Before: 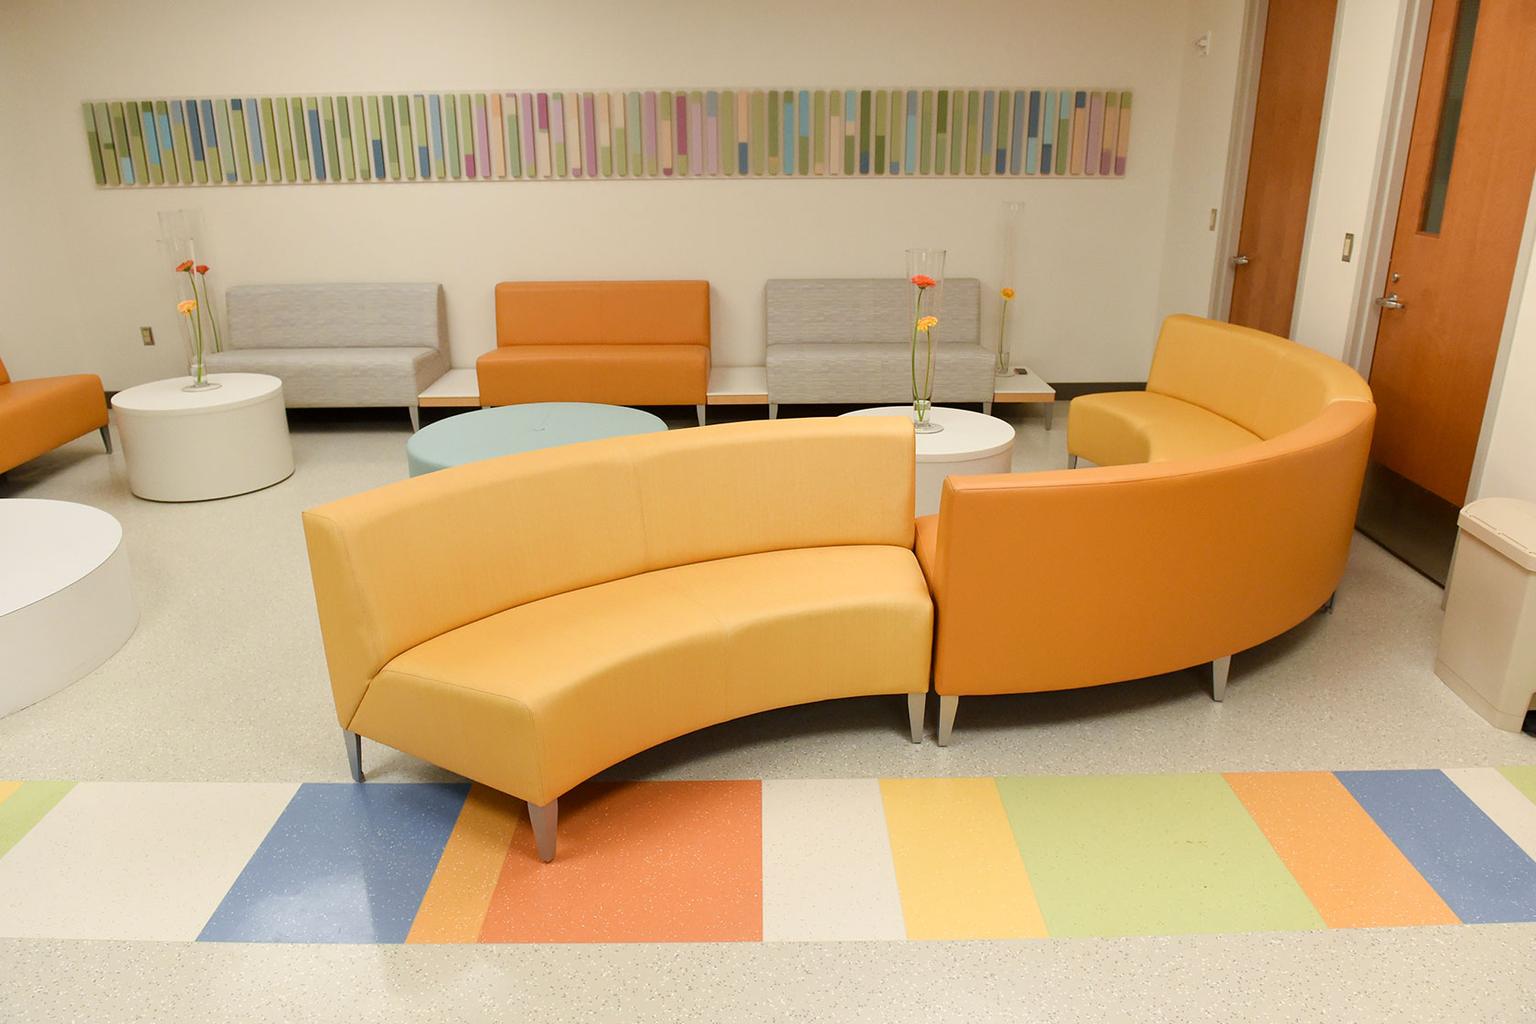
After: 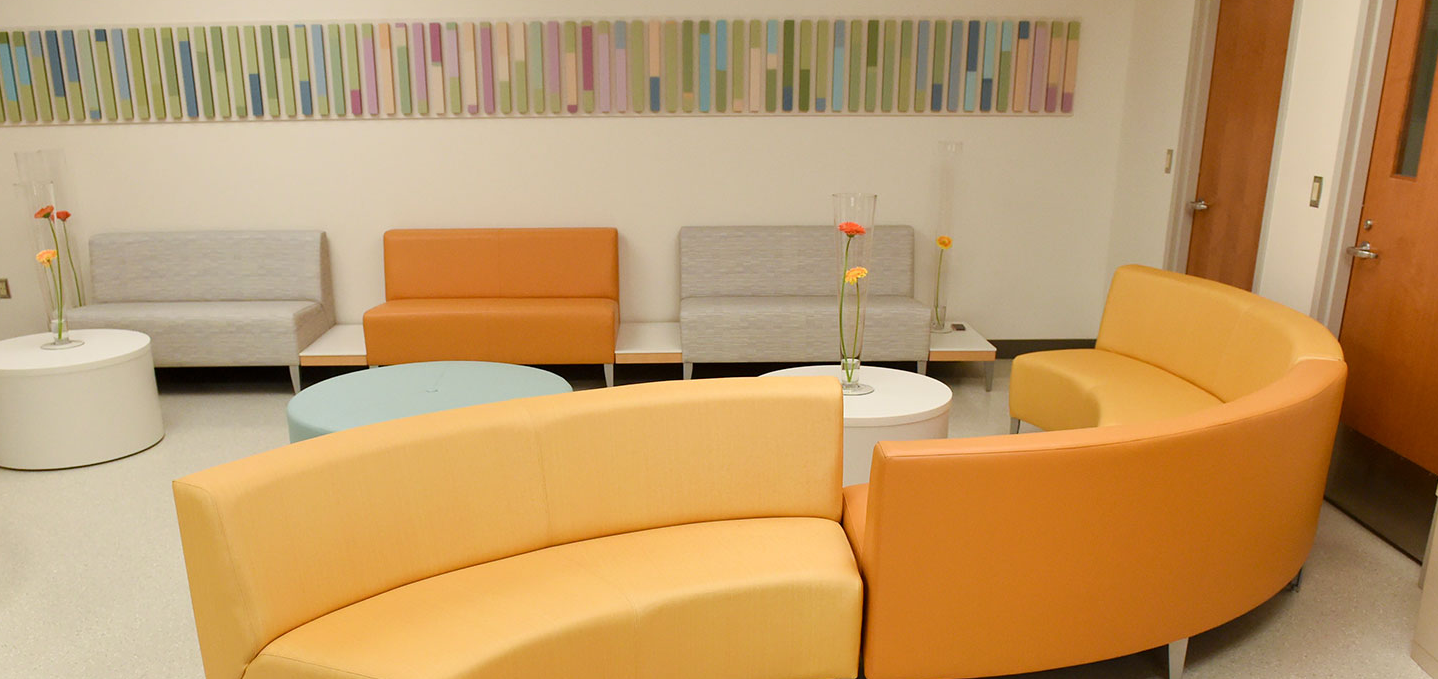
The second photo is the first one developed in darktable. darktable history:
crop and rotate: left 9.408%, top 7.13%, right 4.964%, bottom 32.208%
